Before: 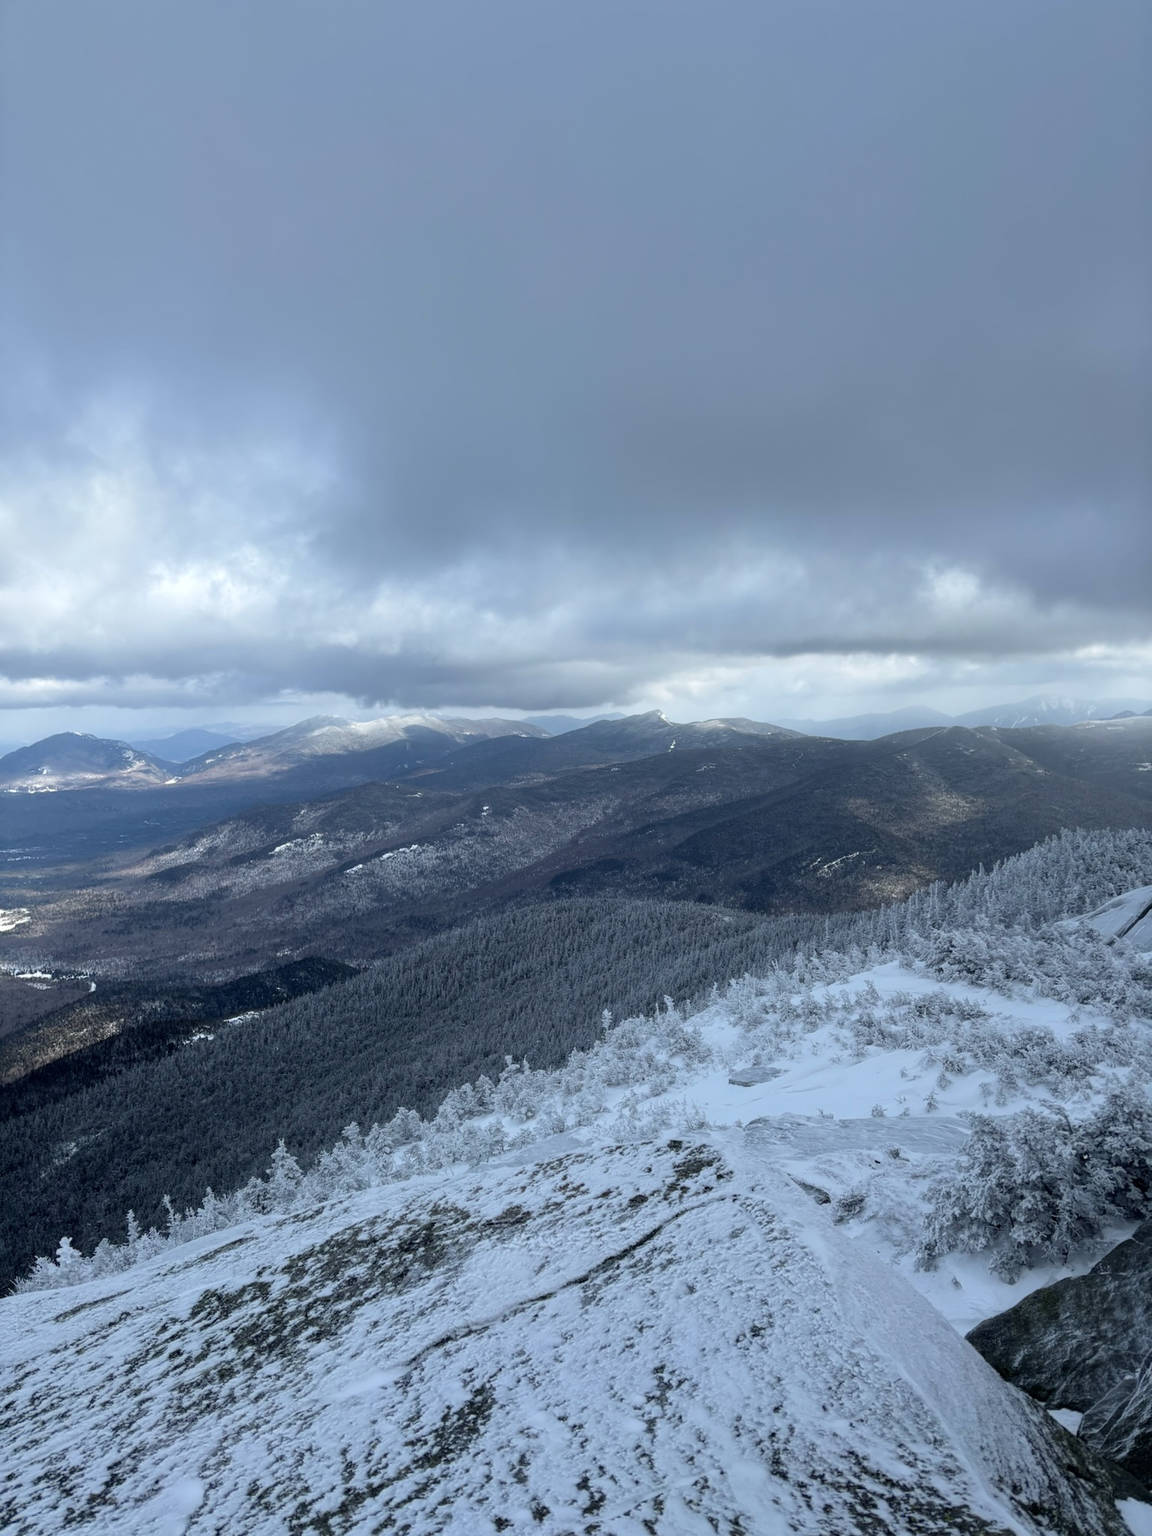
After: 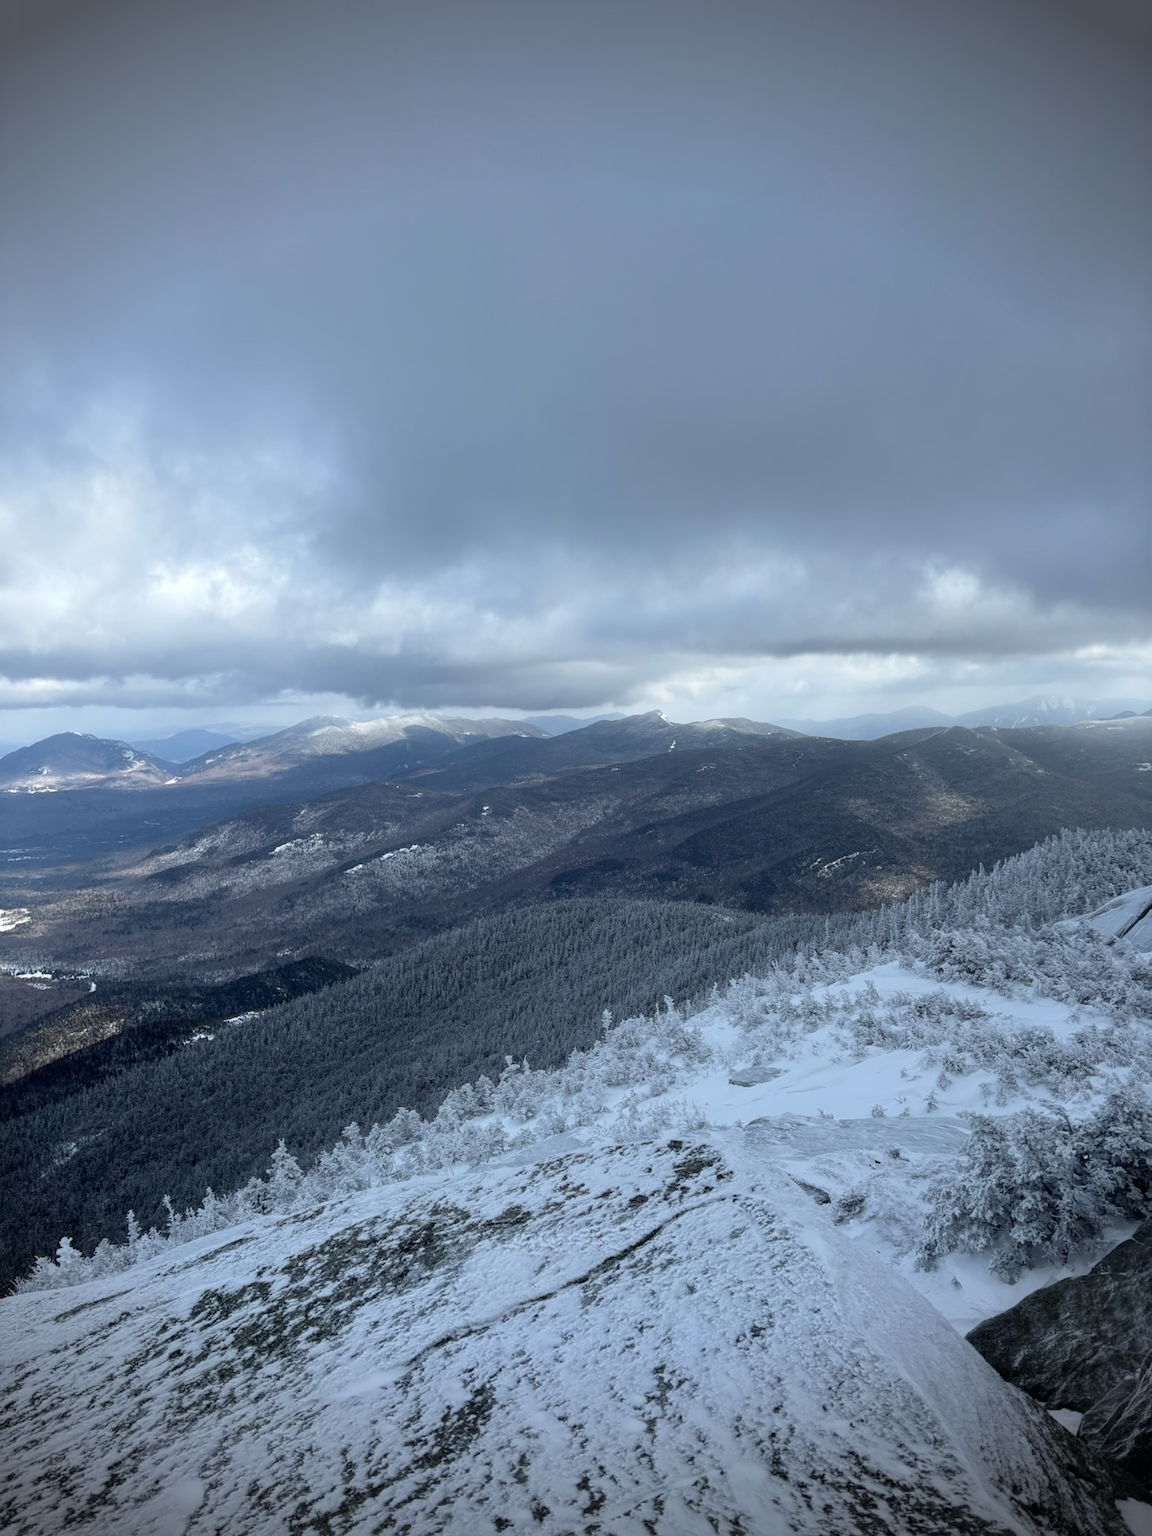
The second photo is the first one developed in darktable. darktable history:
vignetting: fall-off start 89.49%, fall-off radius 44.28%, brightness -0.717, saturation -0.478, width/height ratio 1.155
